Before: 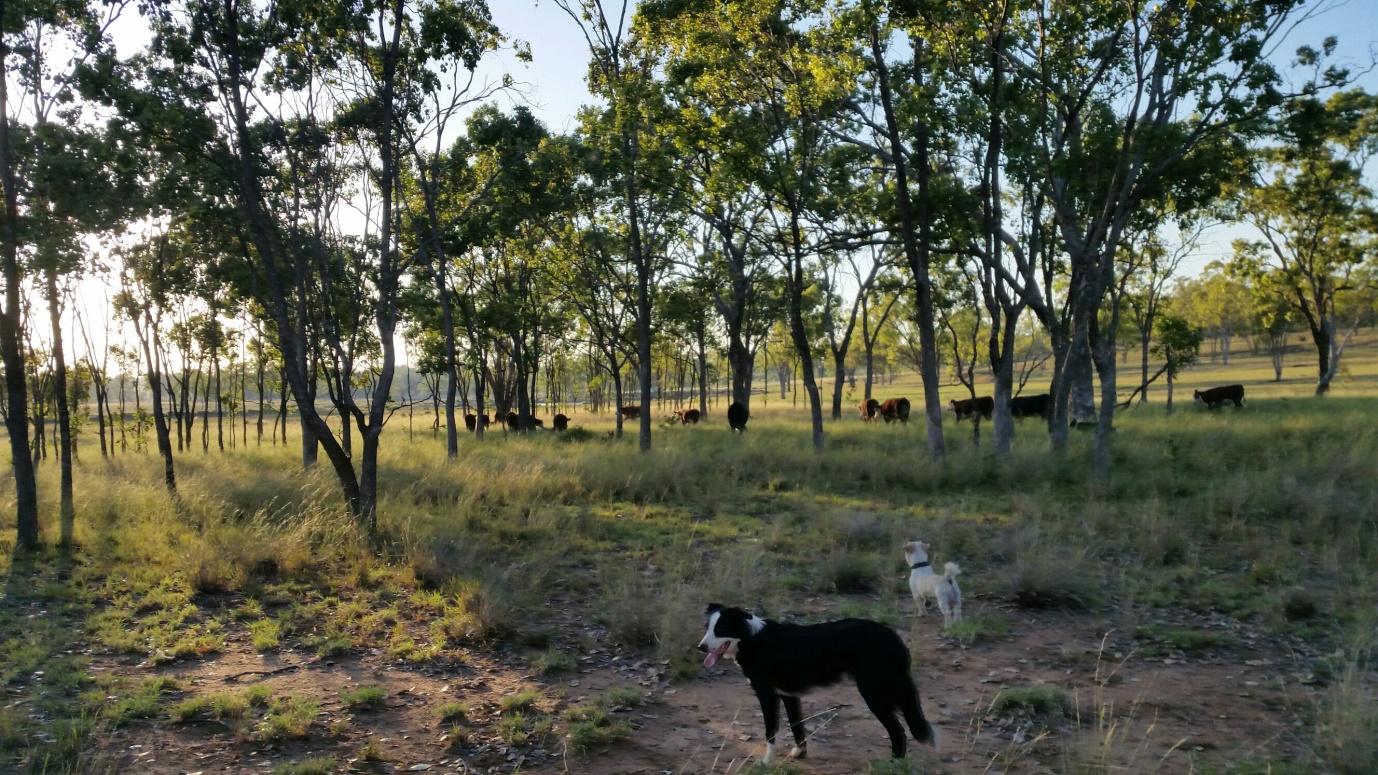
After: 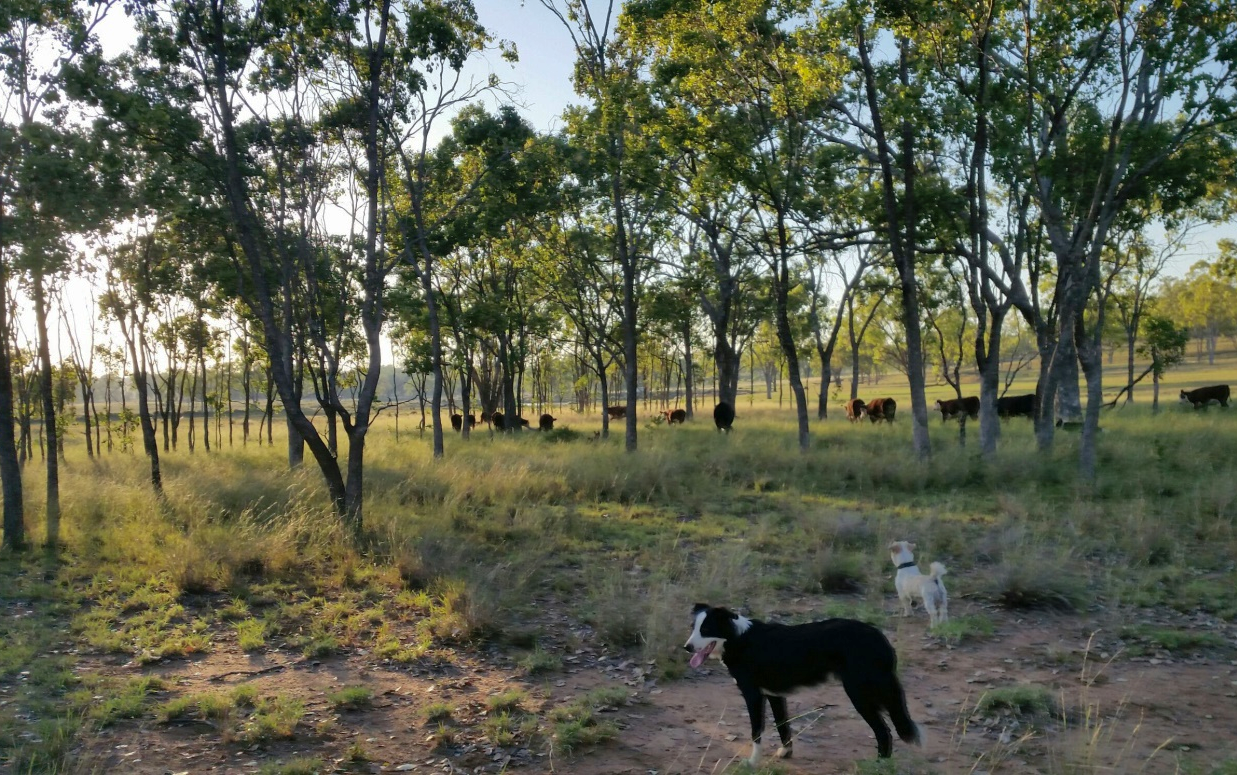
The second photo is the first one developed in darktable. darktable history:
shadows and highlights: on, module defaults
crop and rotate: left 1.053%, right 9.154%
